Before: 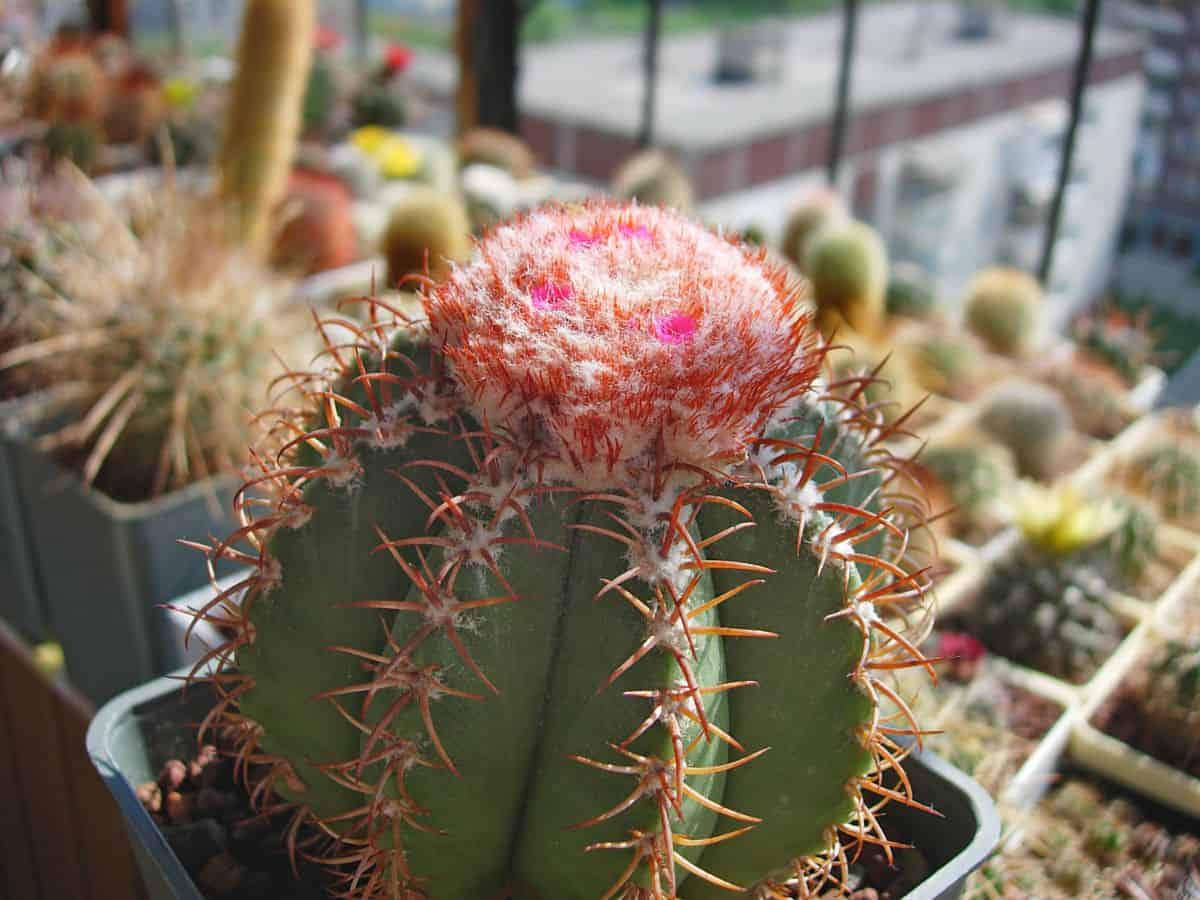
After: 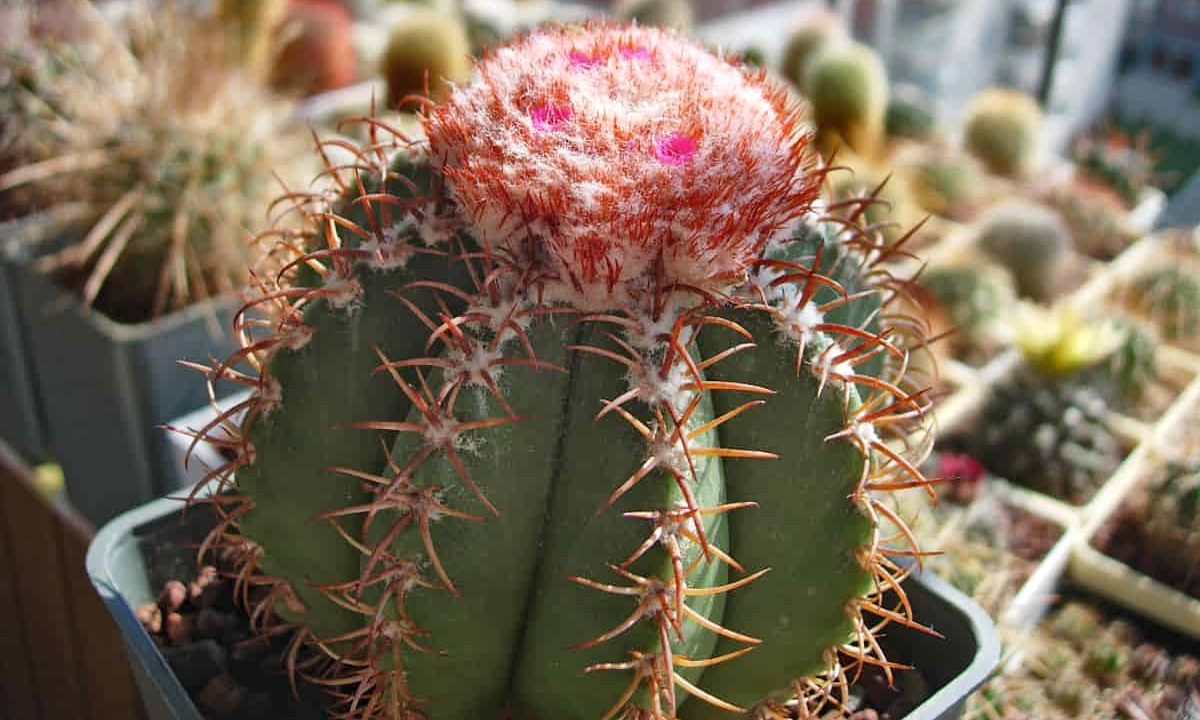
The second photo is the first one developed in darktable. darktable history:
crop and rotate: top 19.998%
local contrast: mode bilateral grid, contrast 20, coarseness 50, detail 140%, midtone range 0.2
